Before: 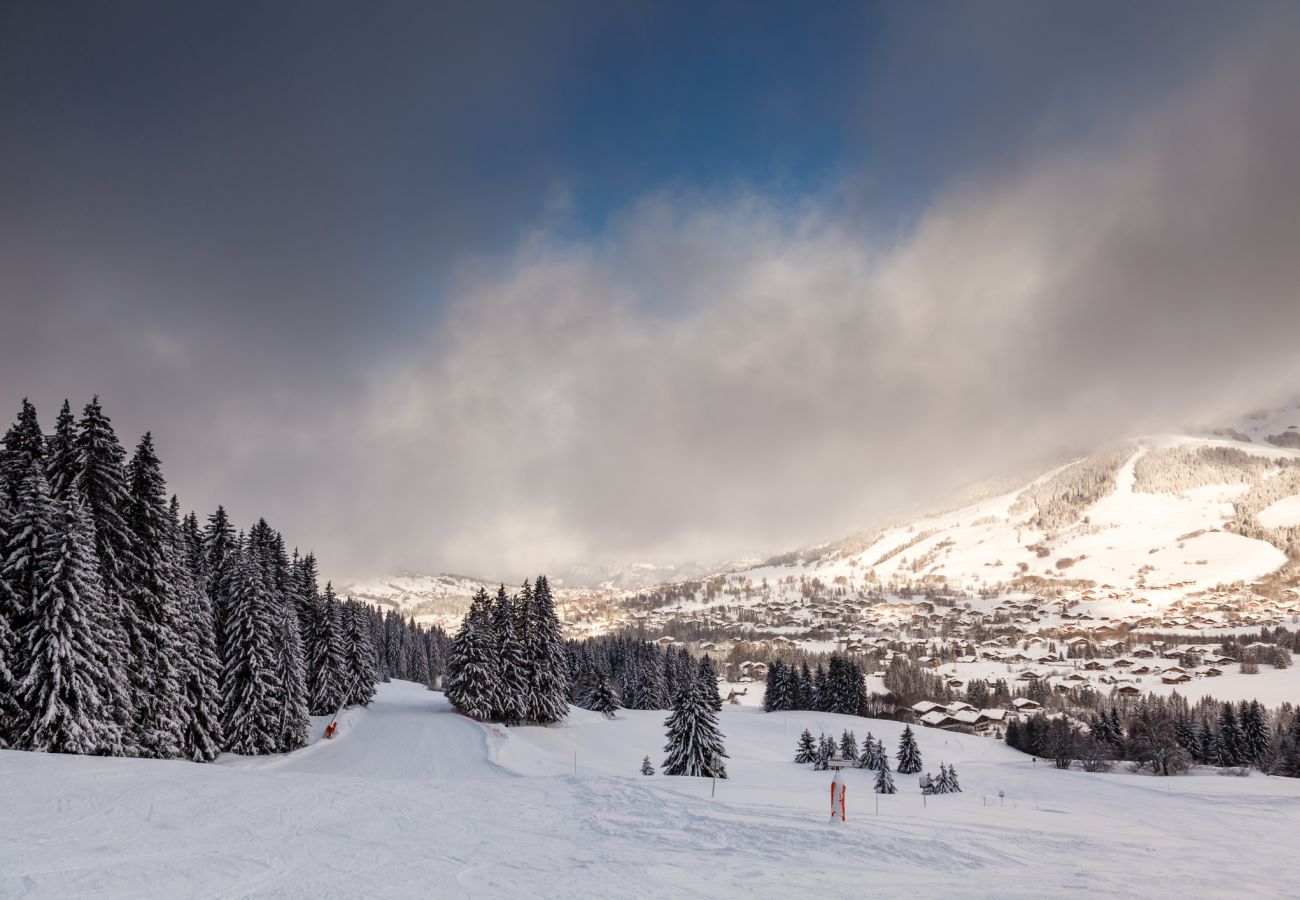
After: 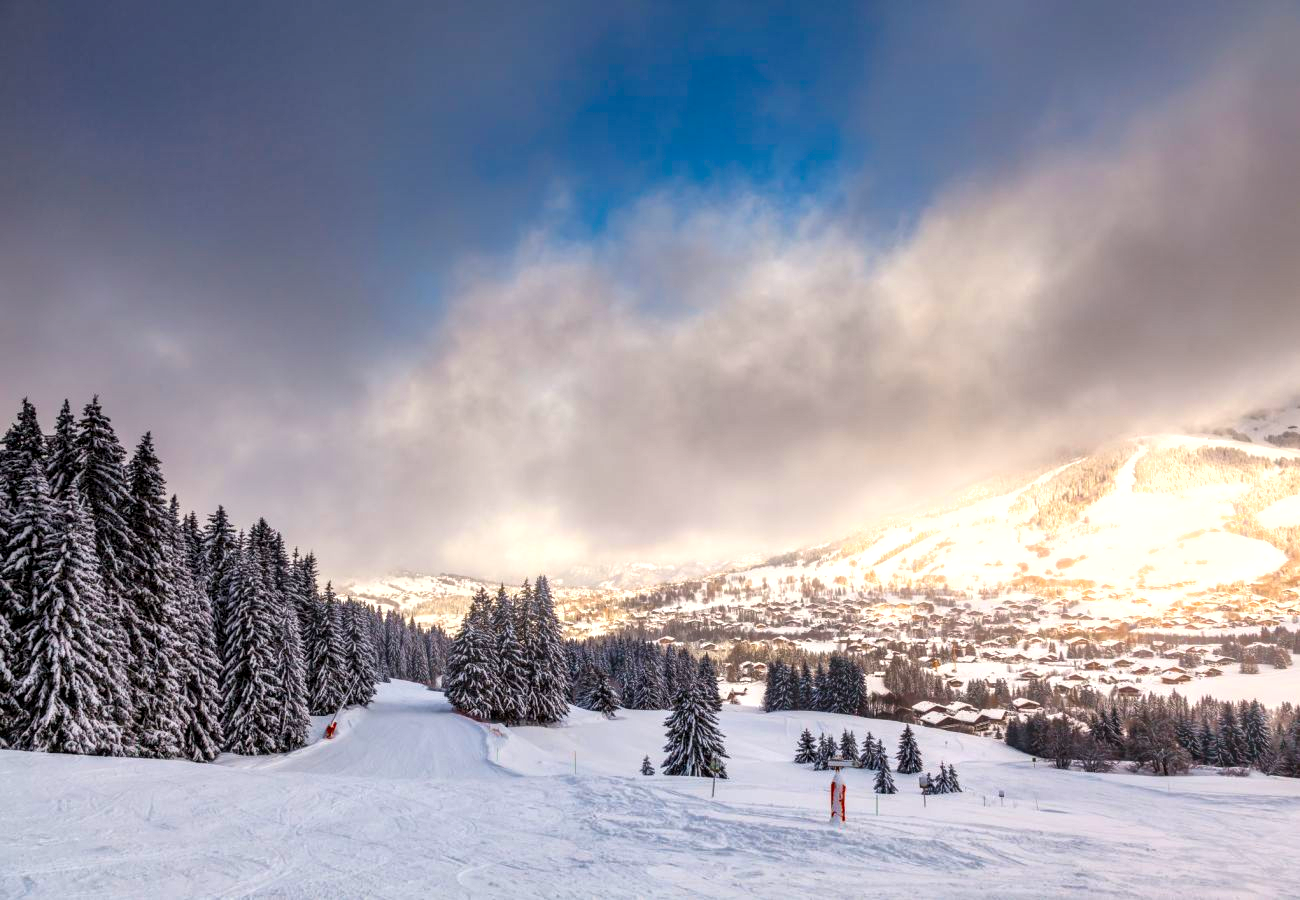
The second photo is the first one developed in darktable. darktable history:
bloom: size 9%, threshold 100%, strength 7%
color balance rgb: perceptual saturation grading › global saturation 30%, global vibrance 30%
shadows and highlights: soften with gaussian
exposure: black level correction 0.001, exposure 0.5 EV, compensate exposure bias true, compensate highlight preservation false
local contrast: on, module defaults
